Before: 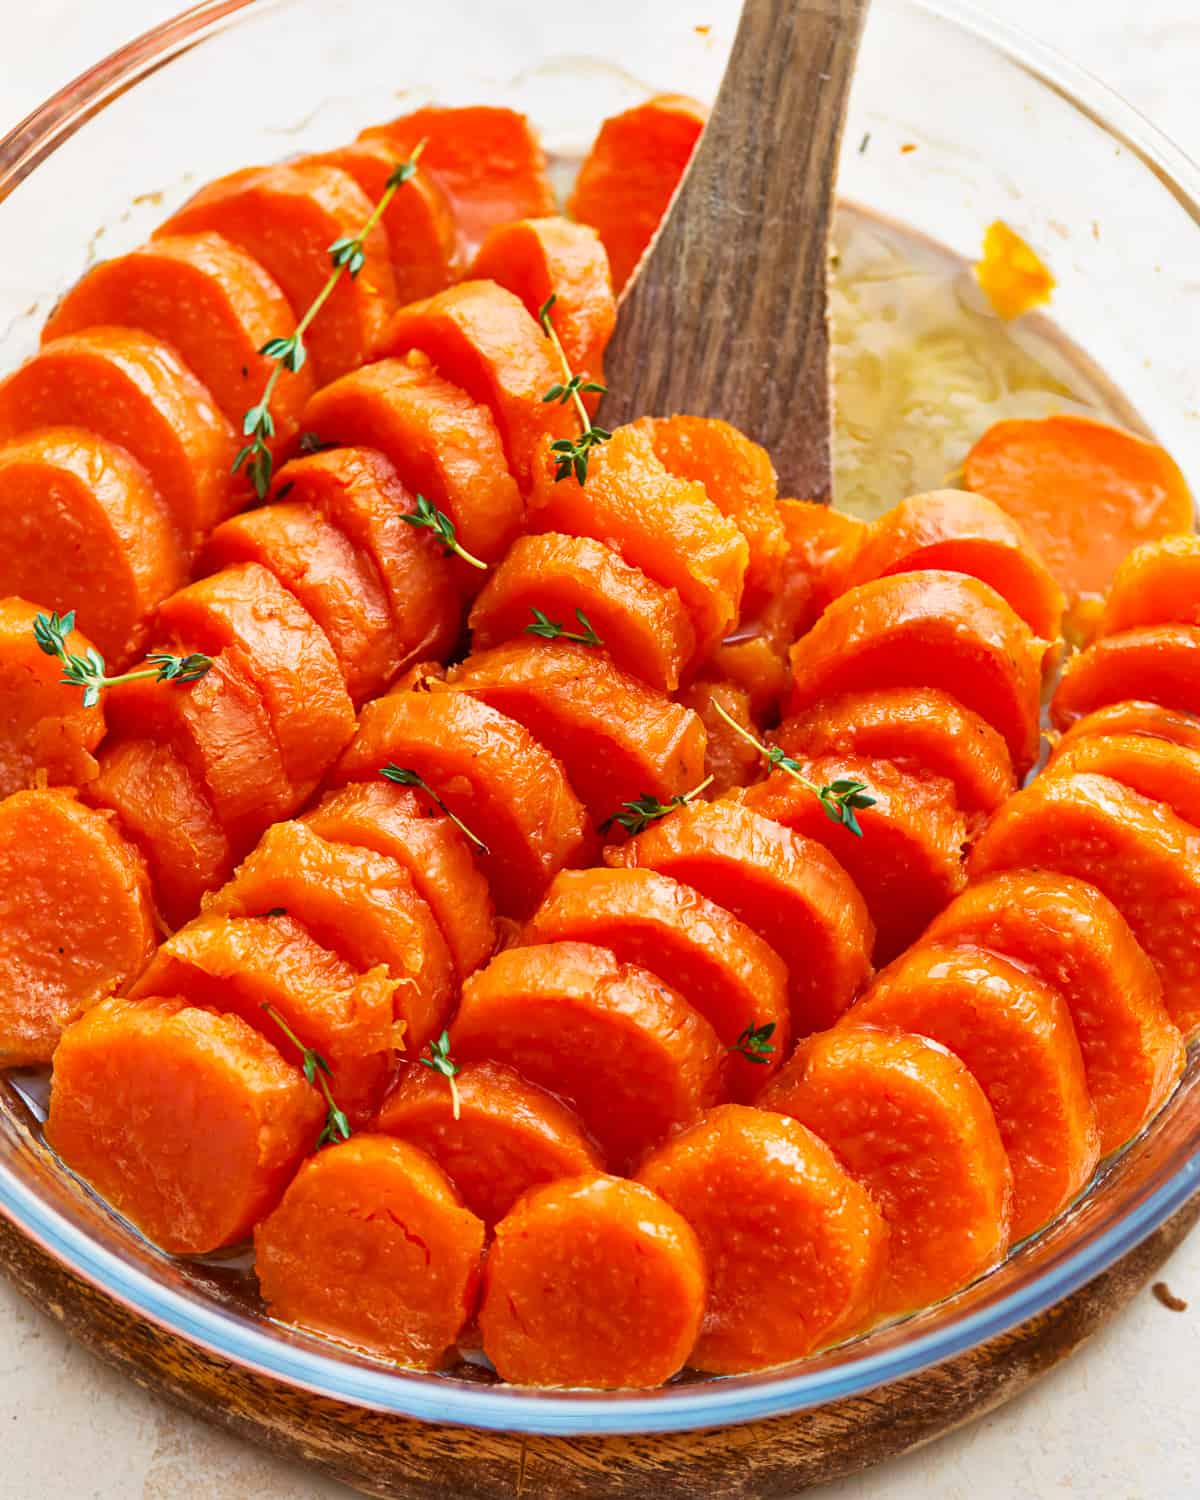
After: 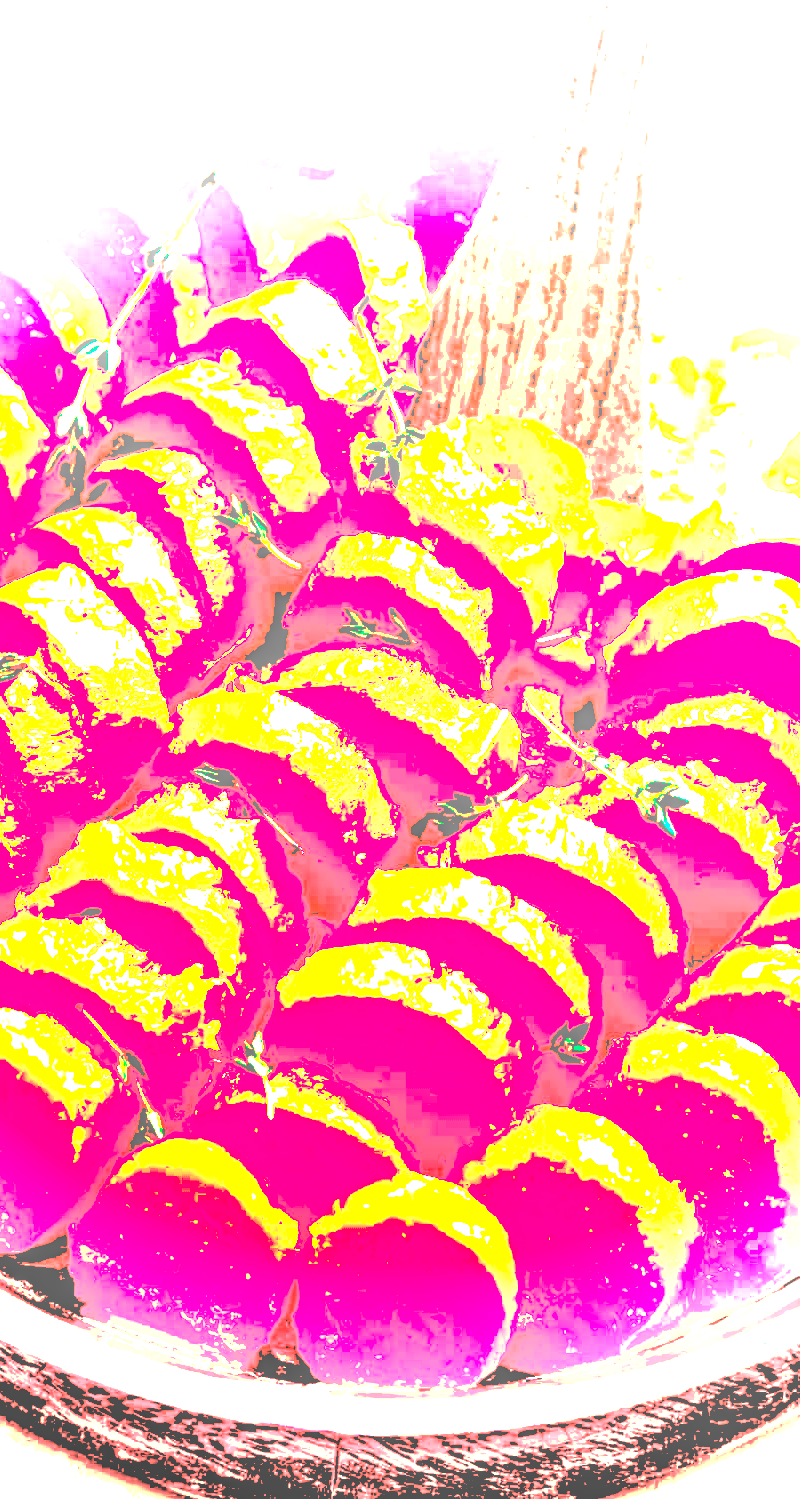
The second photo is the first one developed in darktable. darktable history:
vignetting: fall-off start 75%, brightness -0.692, width/height ratio 1.084
crop and rotate: left 15.546%, right 17.787%
exposure: black level correction 0.1, exposure 3 EV, compensate highlight preservation false
color balance rgb: perceptual saturation grading › global saturation 20%, perceptual saturation grading › highlights -25%, perceptual saturation grading › shadows 50%, global vibrance -25%
local contrast: on, module defaults
